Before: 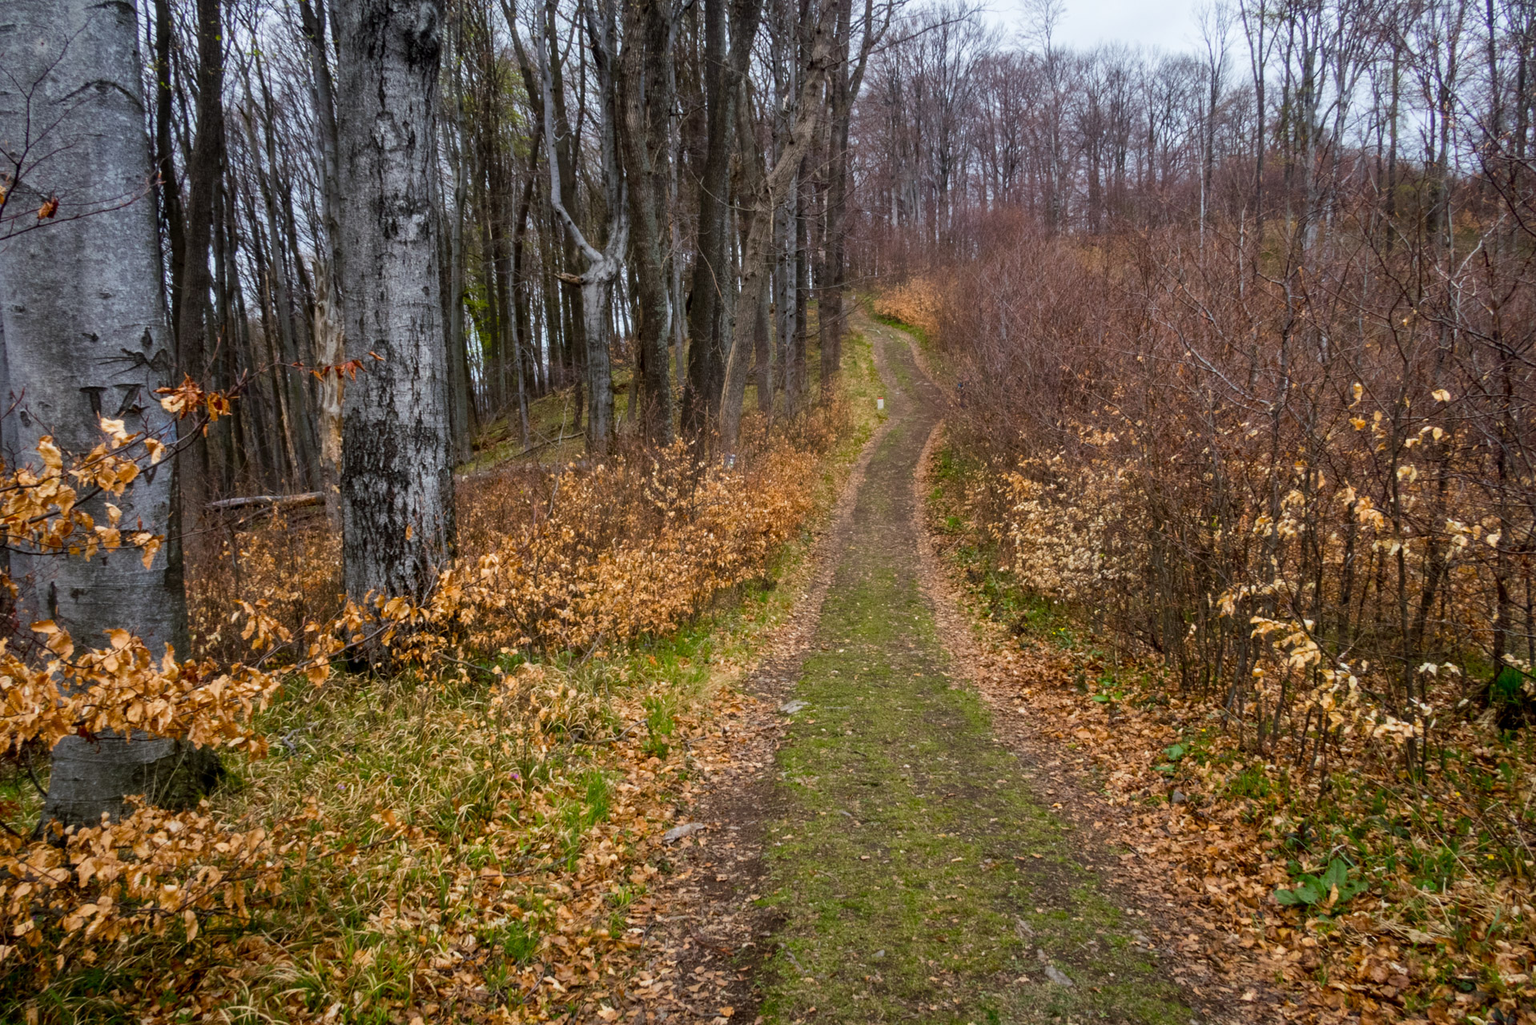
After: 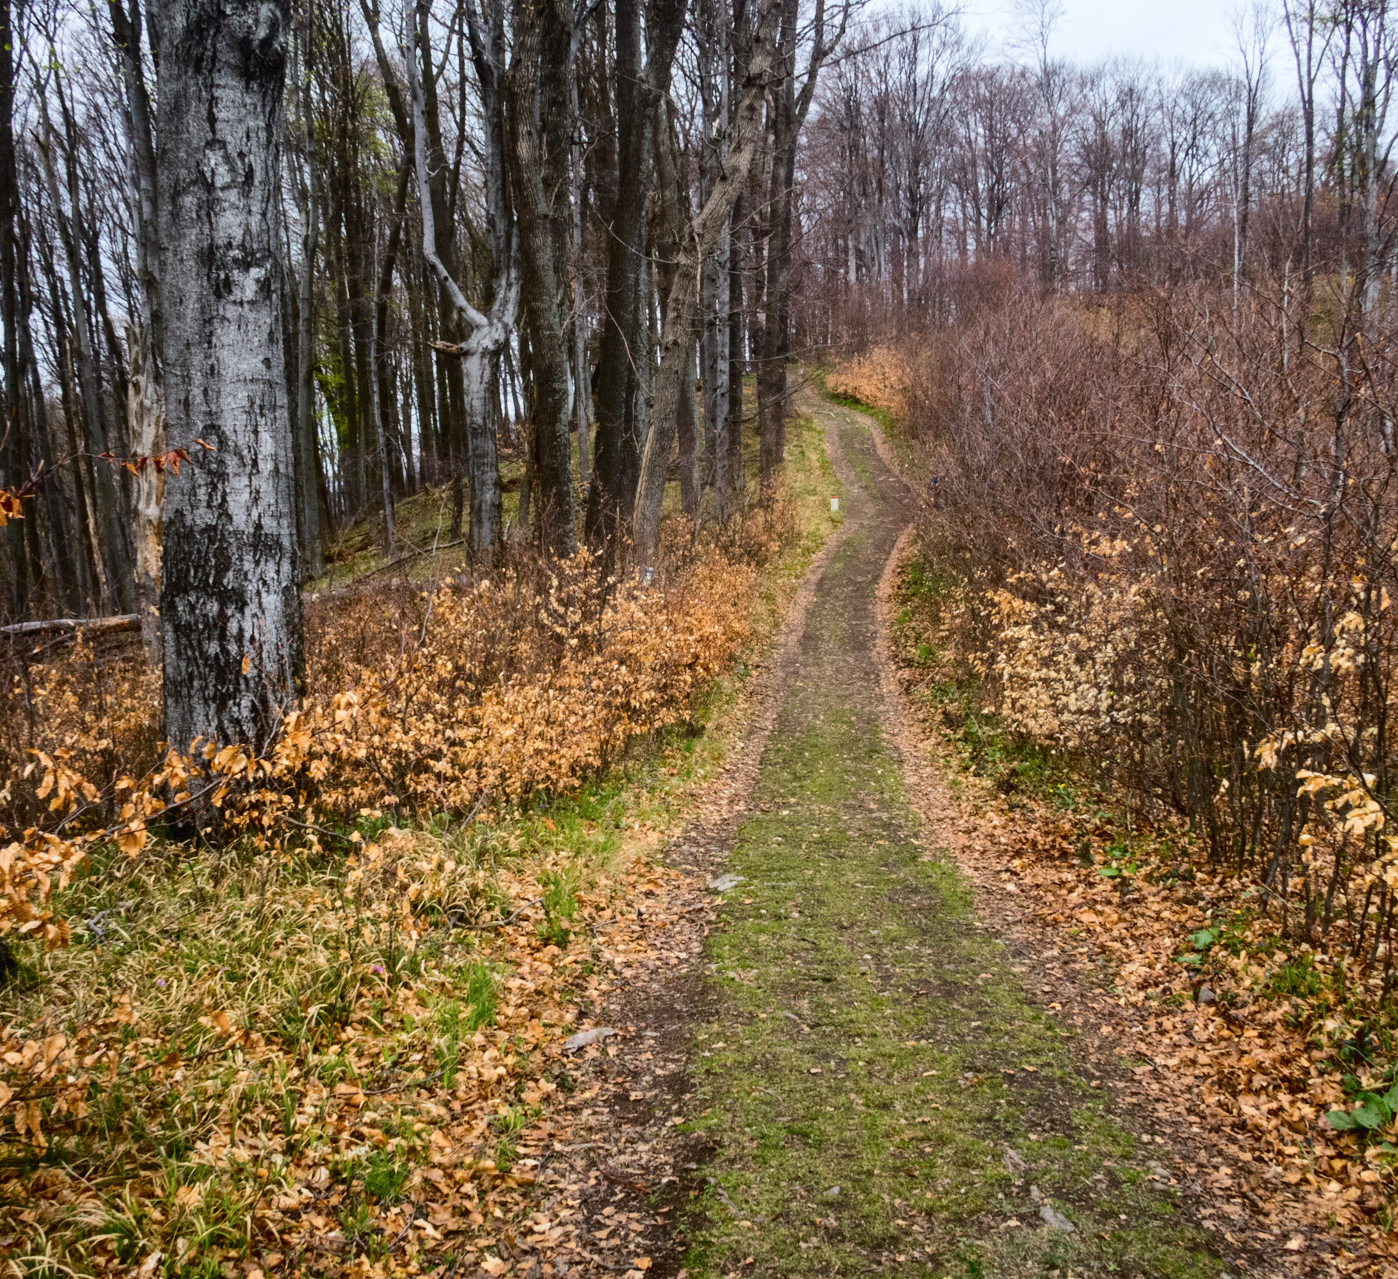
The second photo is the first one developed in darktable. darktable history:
tone curve: curves: ch0 [(0, 0) (0.003, 0.031) (0.011, 0.033) (0.025, 0.036) (0.044, 0.045) (0.069, 0.06) (0.1, 0.079) (0.136, 0.109) (0.177, 0.15) (0.224, 0.192) (0.277, 0.262) (0.335, 0.347) (0.399, 0.433) (0.468, 0.528) (0.543, 0.624) (0.623, 0.705) (0.709, 0.788) (0.801, 0.865) (0.898, 0.933) (1, 1)], color space Lab, independent channels, preserve colors none
crop: left 13.868%, right 13.242%
